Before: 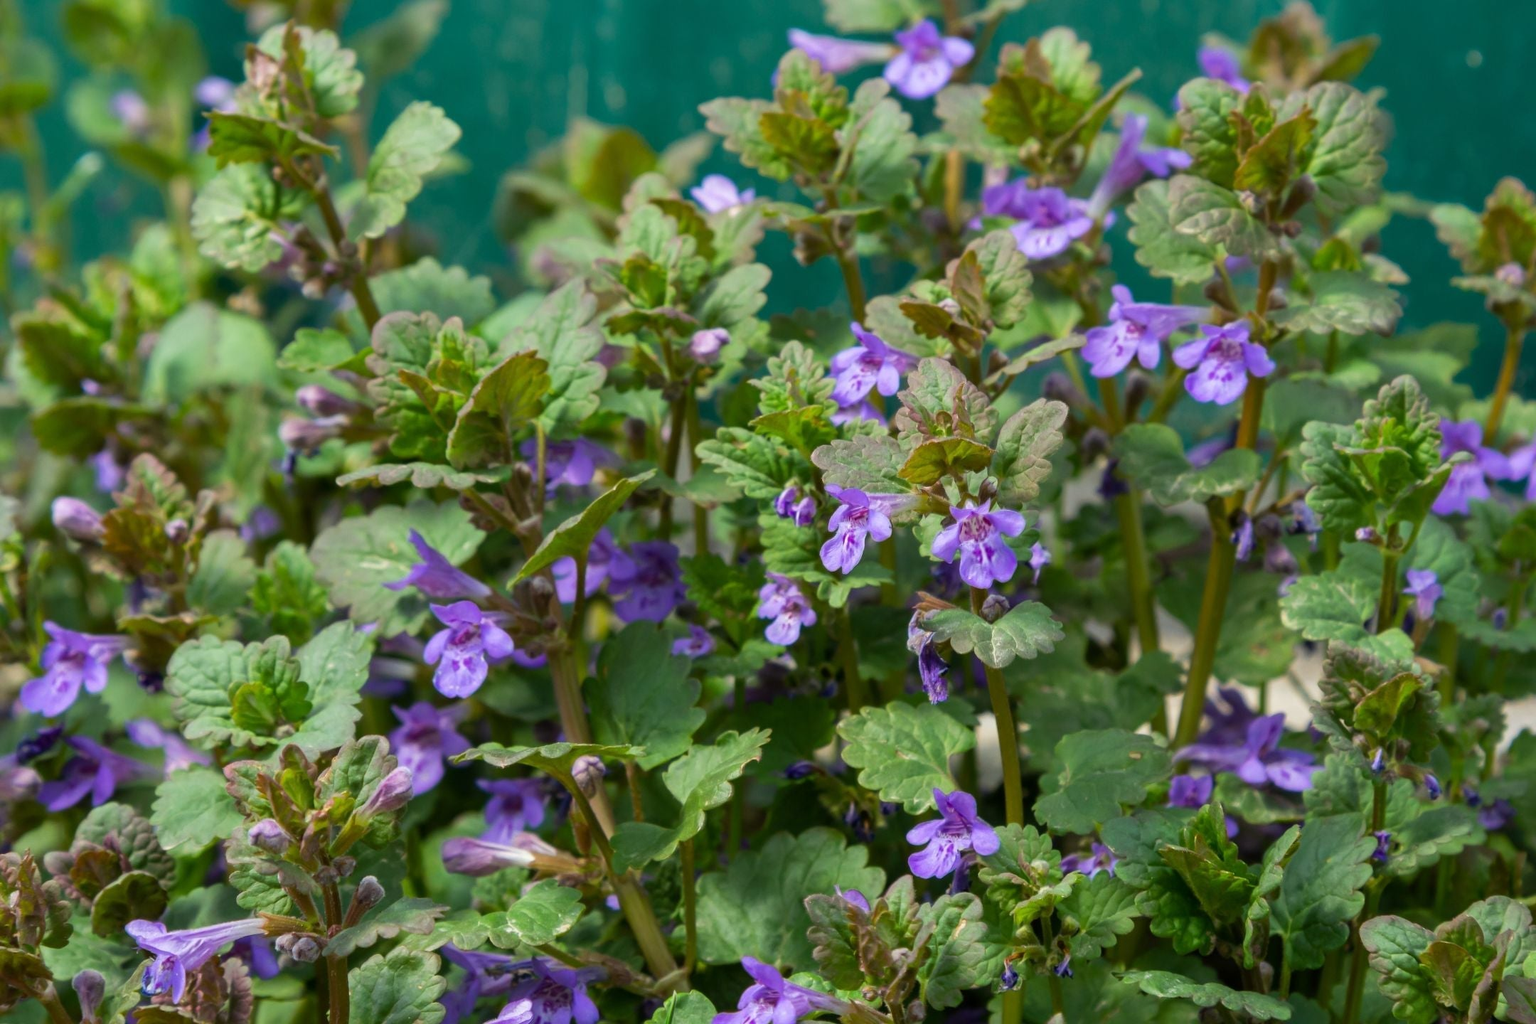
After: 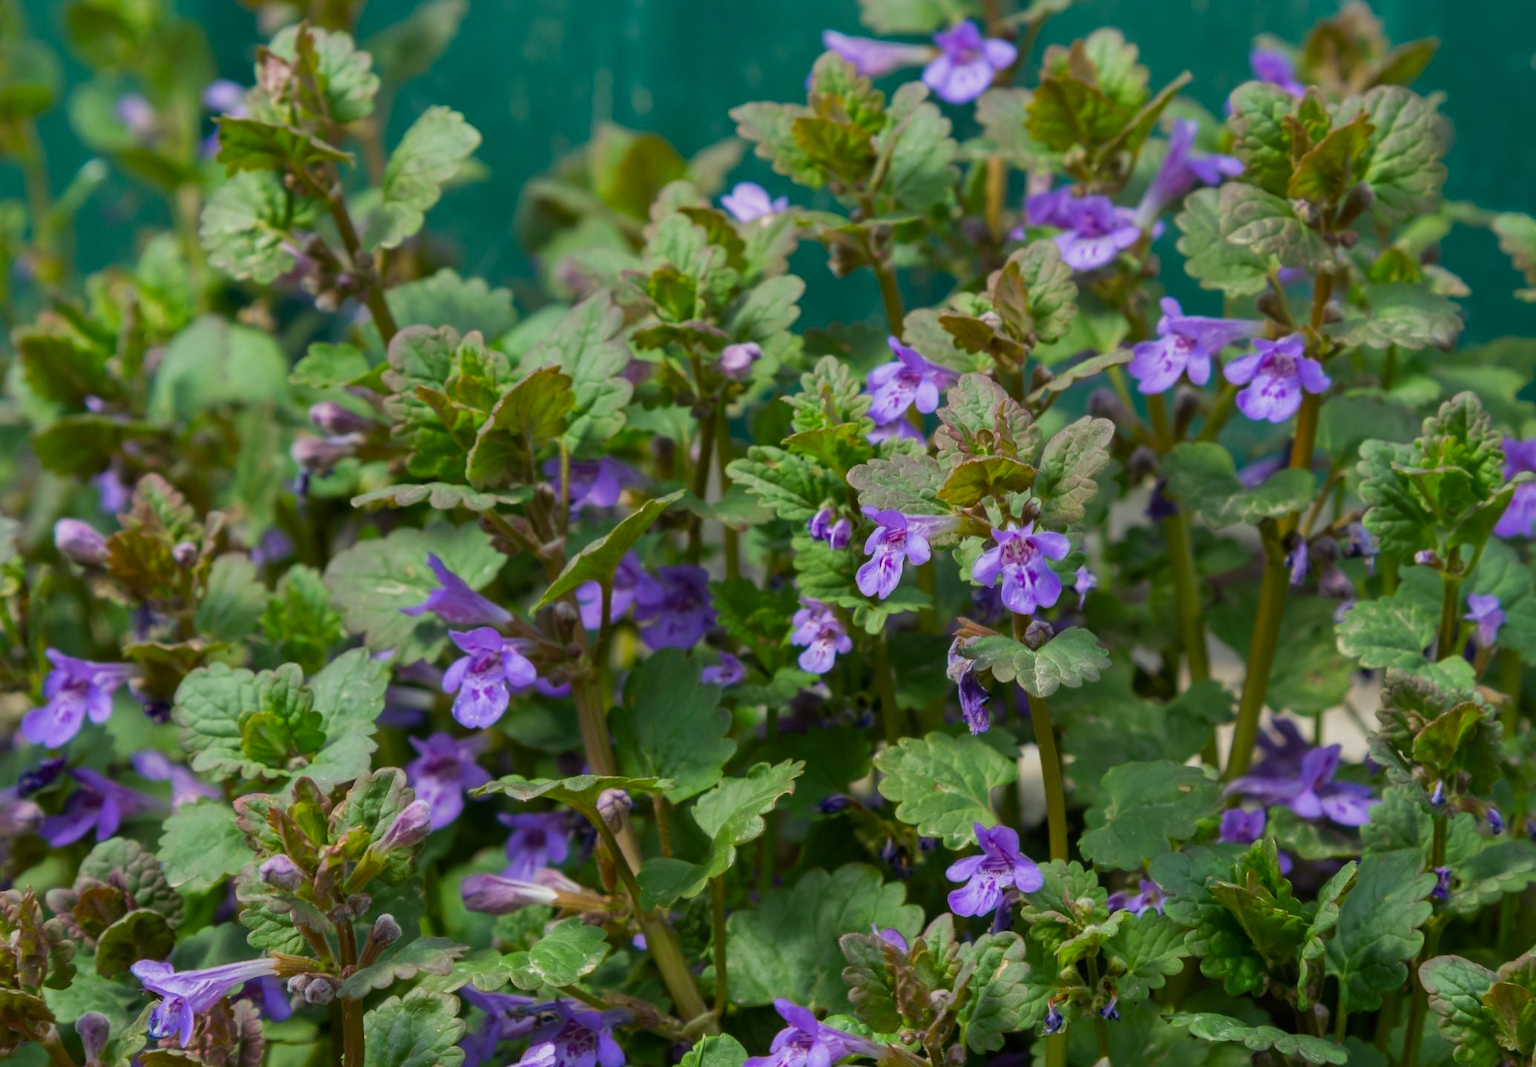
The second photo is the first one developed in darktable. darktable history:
shadows and highlights: radius 121.13, shadows 21.4, white point adjustment -9.72, highlights -14.39, soften with gaussian
crop: right 4.126%, bottom 0.031%
